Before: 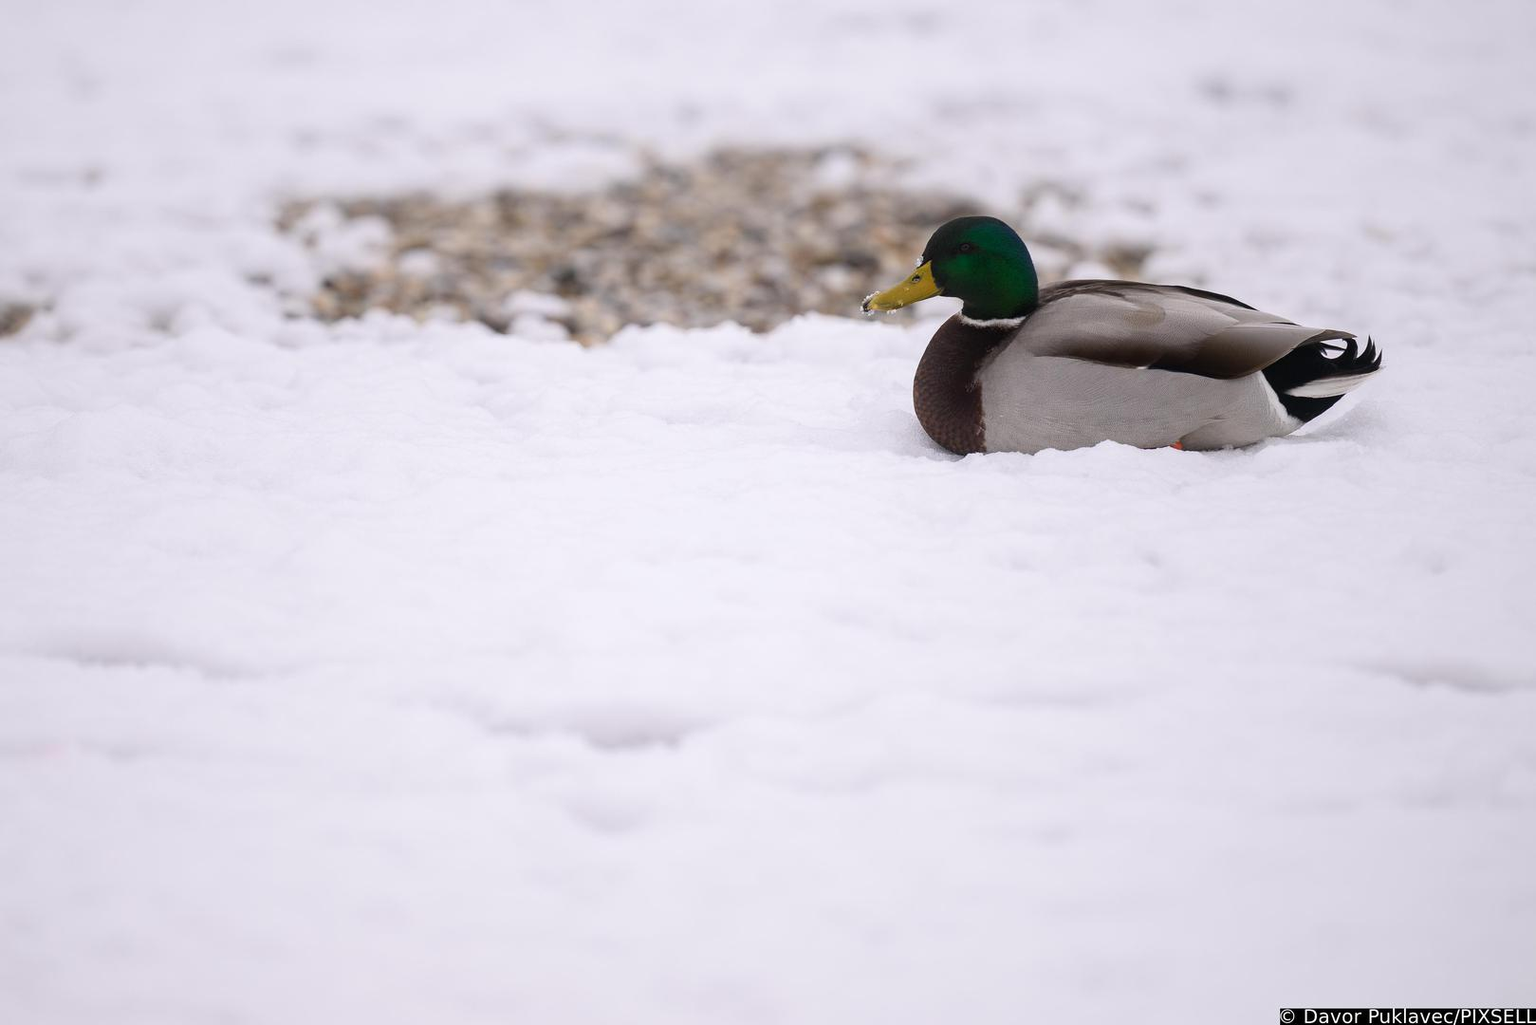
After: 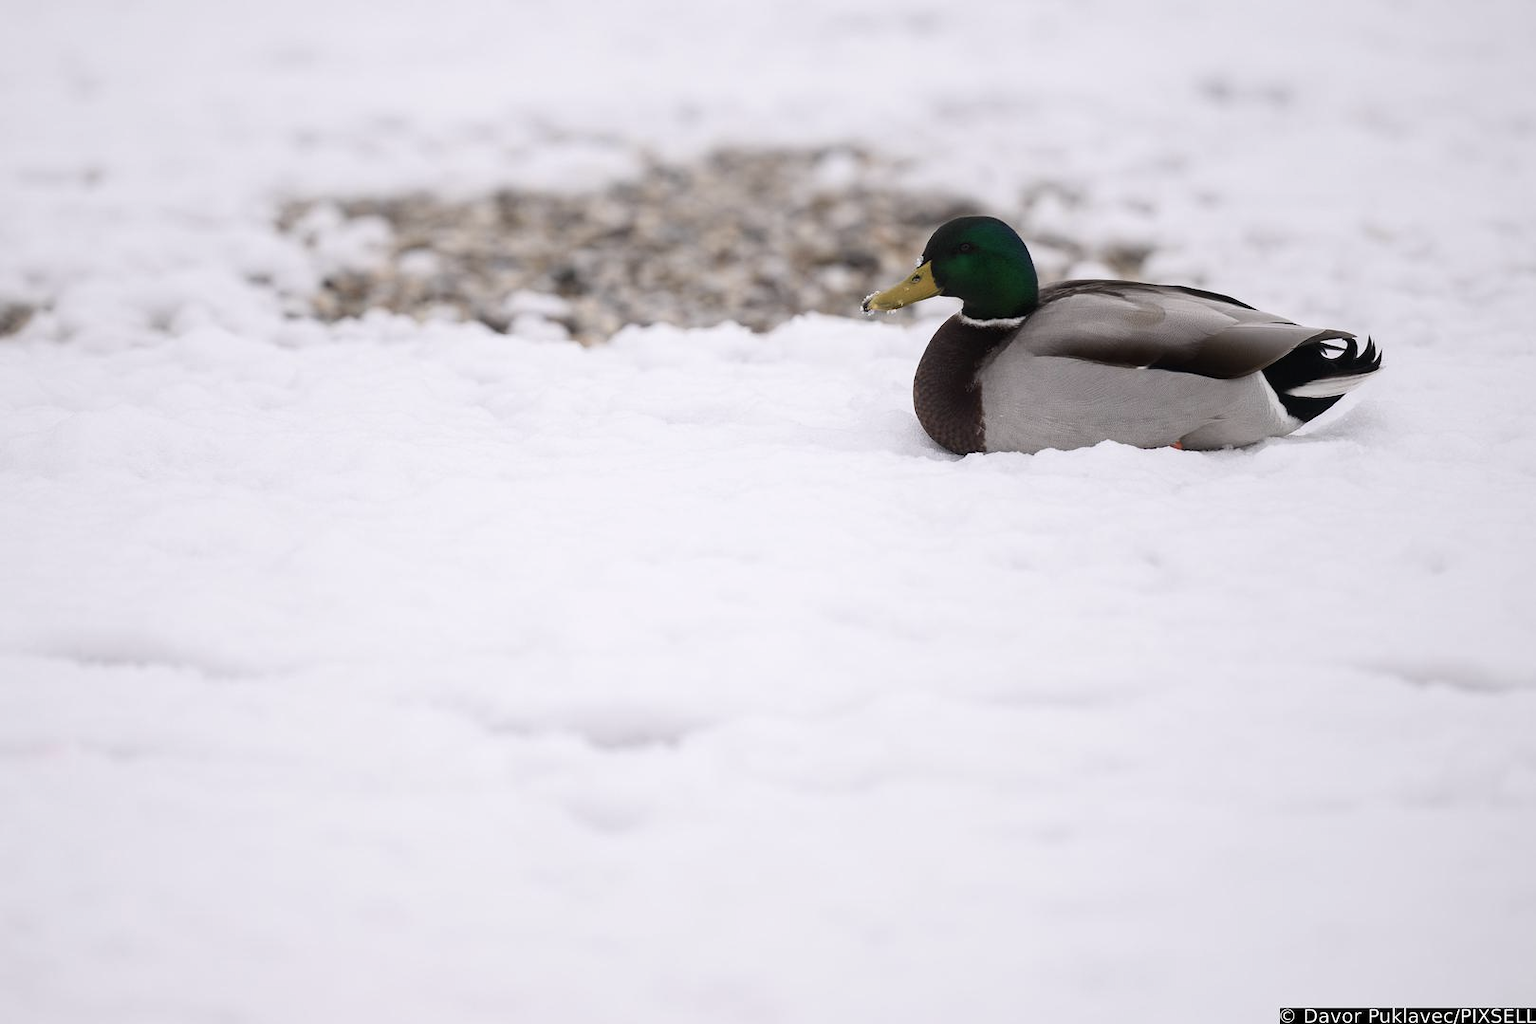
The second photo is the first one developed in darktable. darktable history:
shadows and highlights: radius 334.4, shadows 64.14, highlights 4.61, compress 87.71%, soften with gaussian
contrast brightness saturation: contrast 0.098, saturation -0.292
